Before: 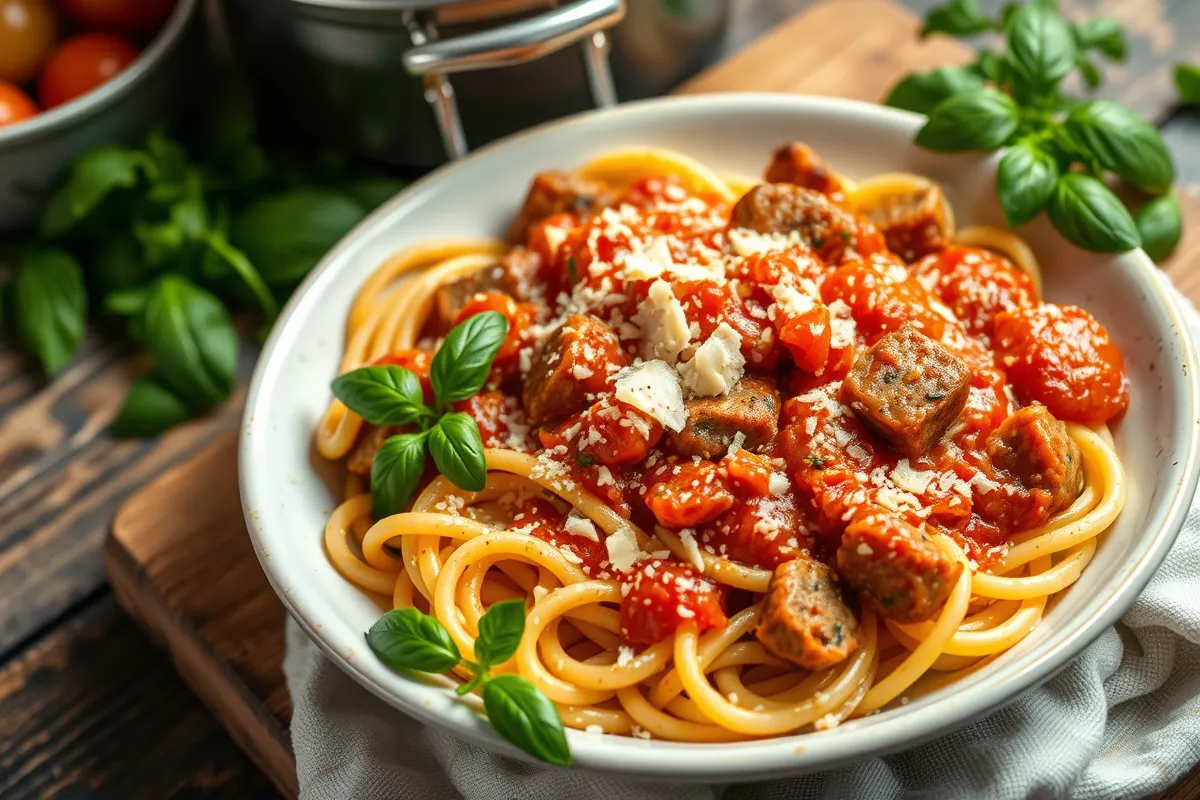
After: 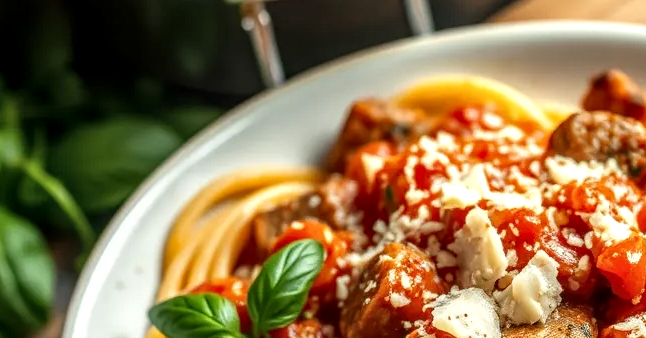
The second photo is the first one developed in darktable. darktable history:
tone equalizer: on, module defaults
local contrast: highlights 61%, detail 143%, midtone range 0.428
crop: left 15.306%, top 9.065%, right 30.789%, bottom 48.638%
